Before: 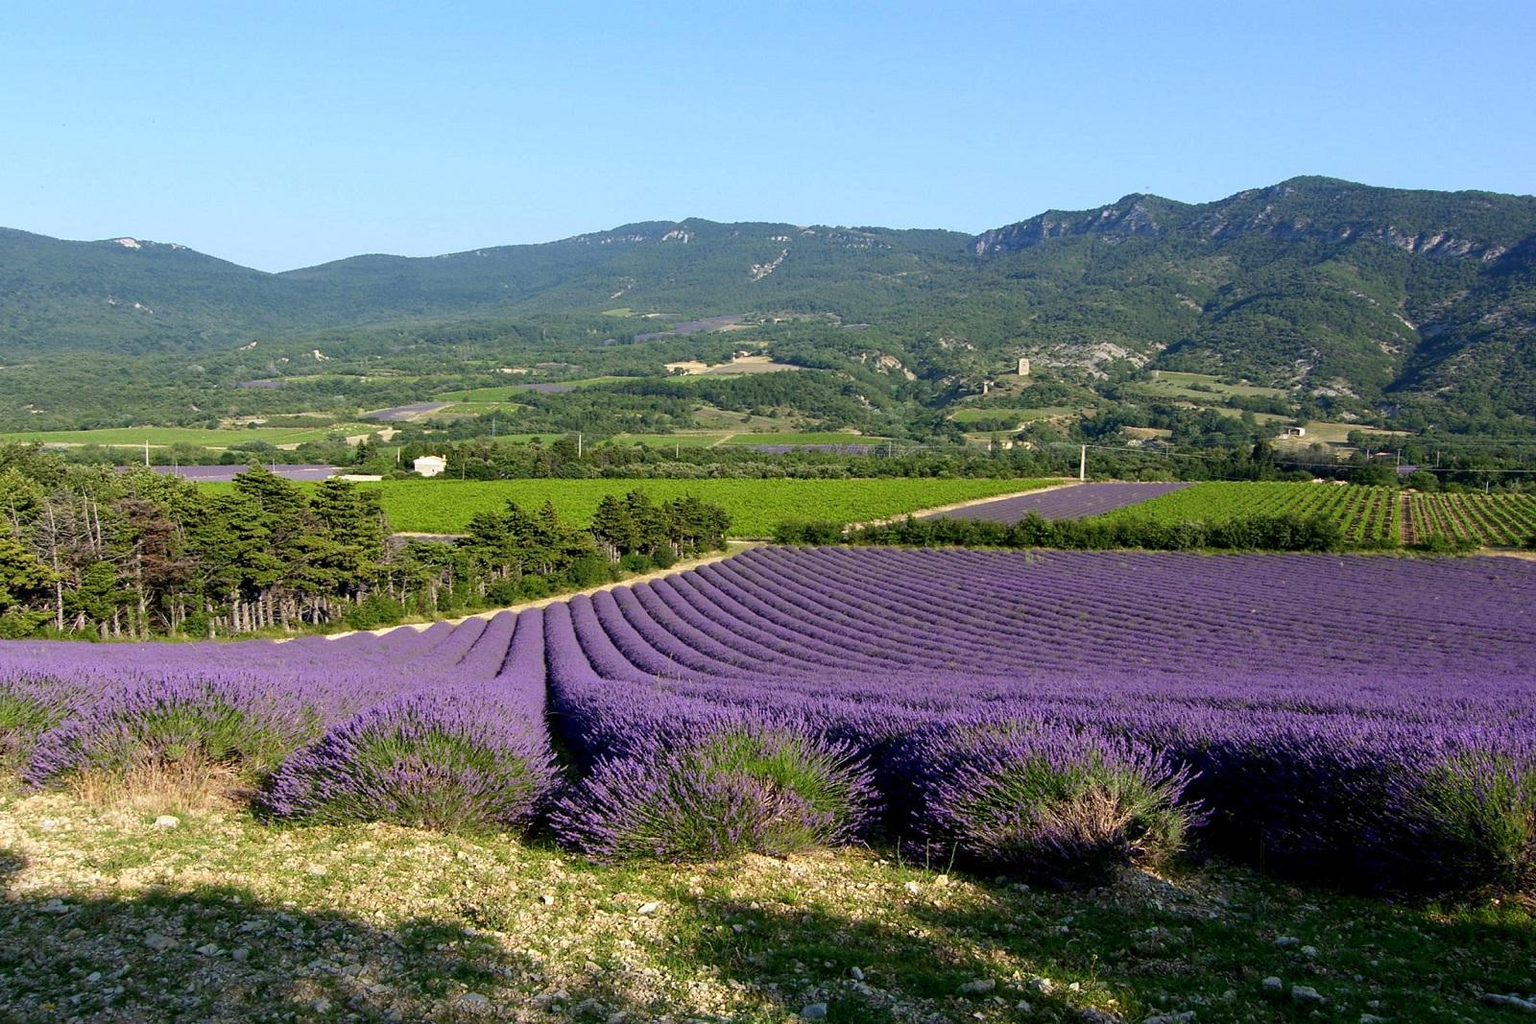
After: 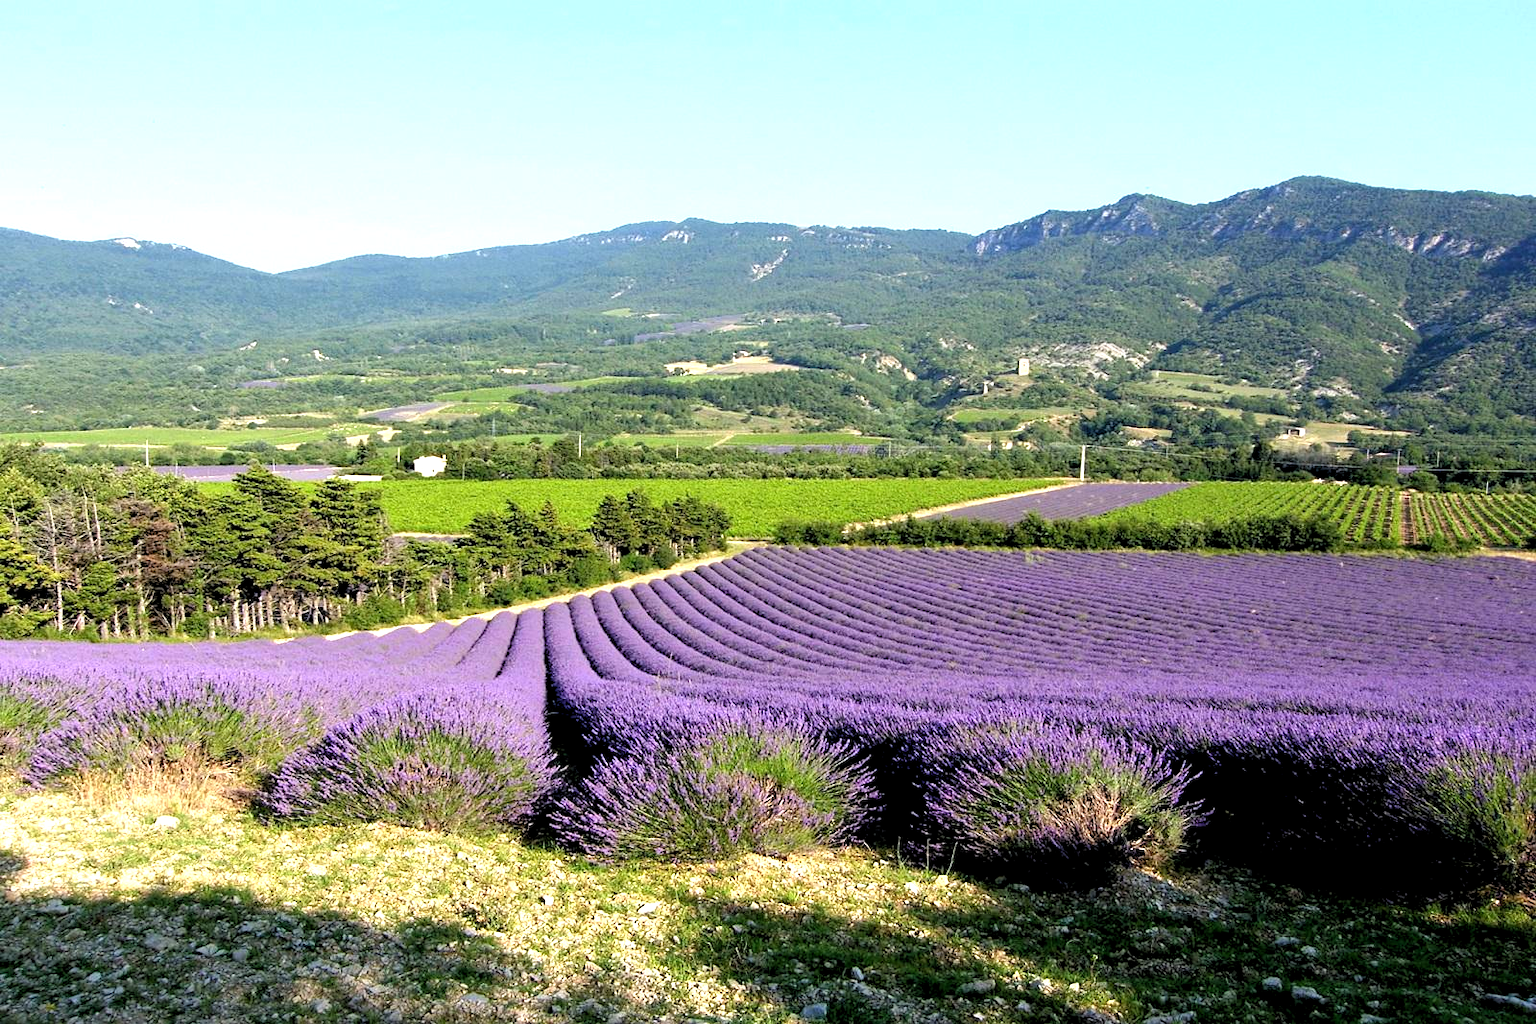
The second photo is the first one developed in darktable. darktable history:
rgb levels: levels [[0.01, 0.419, 0.839], [0, 0.5, 1], [0, 0.5, 1]]
exposure: exposure 0.669 EV, compensate highlight preservation false
